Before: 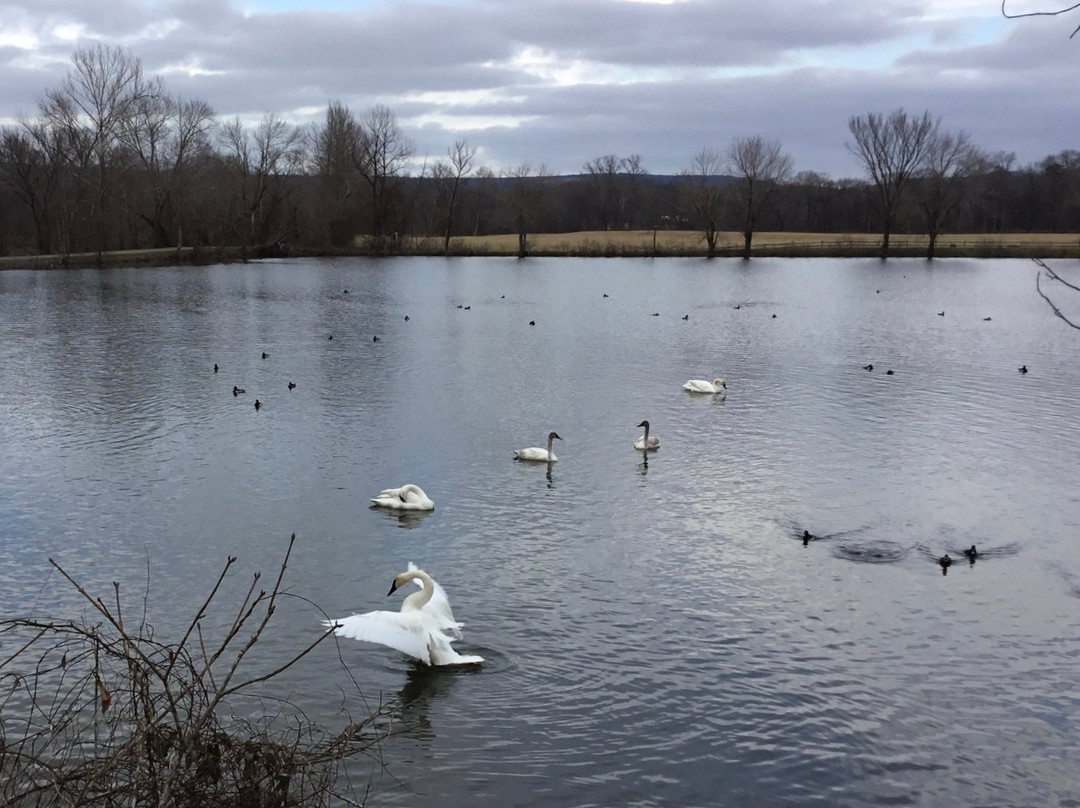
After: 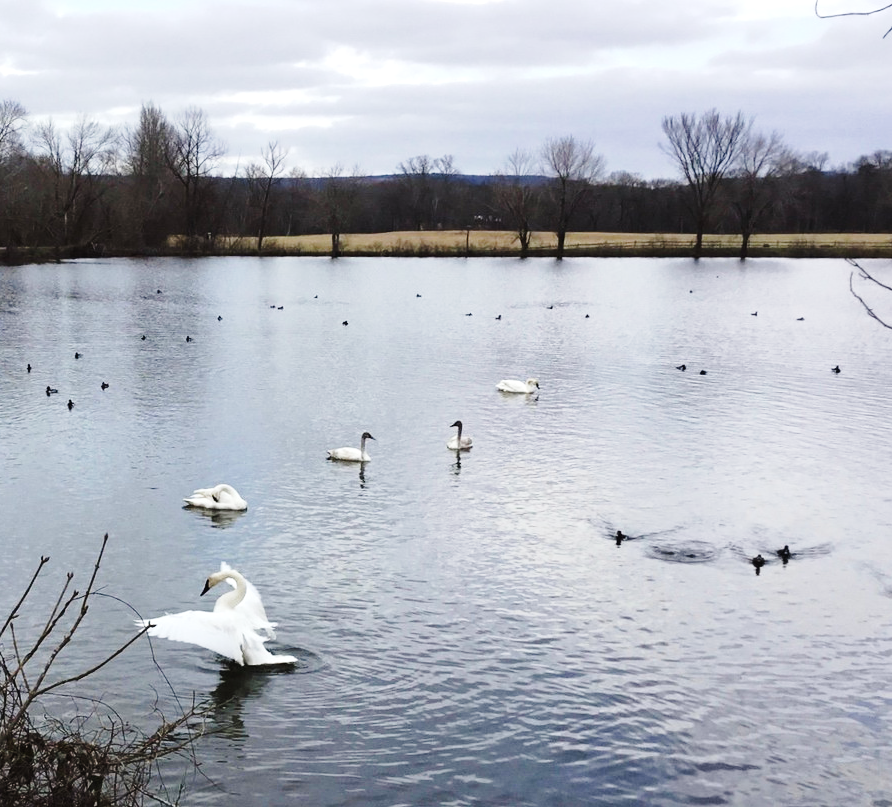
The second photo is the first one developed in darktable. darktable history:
tone curve: curves: ch0 [(0.003, 0.023) (0.071, 0.052) (0.236, 0.197) (0.466, 0.557) (0.644, 0.748) (0.803, 0.88) (0.994, 0.968)]; ch1 [(0, 0) (0.262, 0.227) (0.417, 0.386) (0.469, 0.467) (0.502, 0.498) (0.528, 0.53) (0.573, 0.57) (0.605, 0.621) (0.644, 0.671) (0.686, 0.728) (0.994, 0.987)]; ch2 [(0, 0) (0.262, 0.188) (0.385, 0.353) (0.427, 0.424) (0.495, 0.493) (0.515, 0.534) (0.547, 0.556) (0.589, 0.613) (0.644, 0.748) (1, 1)], preserve colors none
exposure: exposure 0.603 EV, compensate highlight preservation false
crop: left 17.363%, bottom 0.032%
contrast brightness saturation: saturation -0.046
